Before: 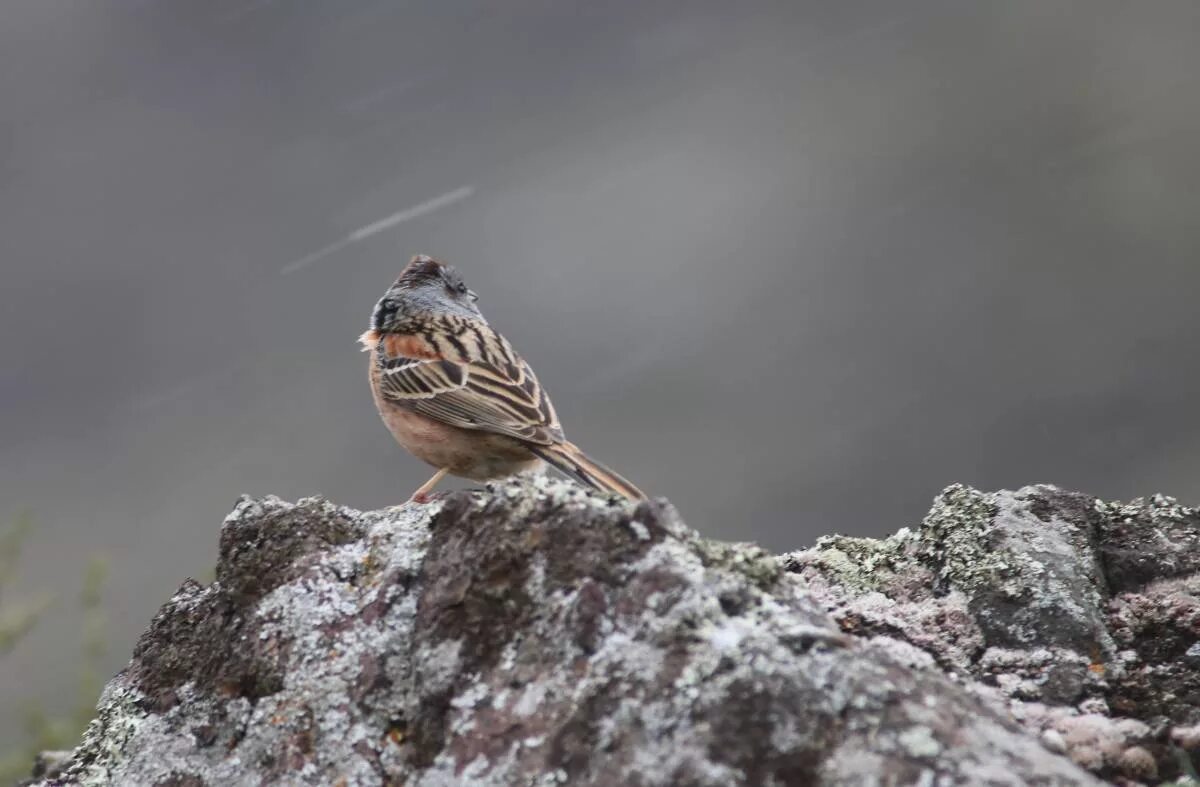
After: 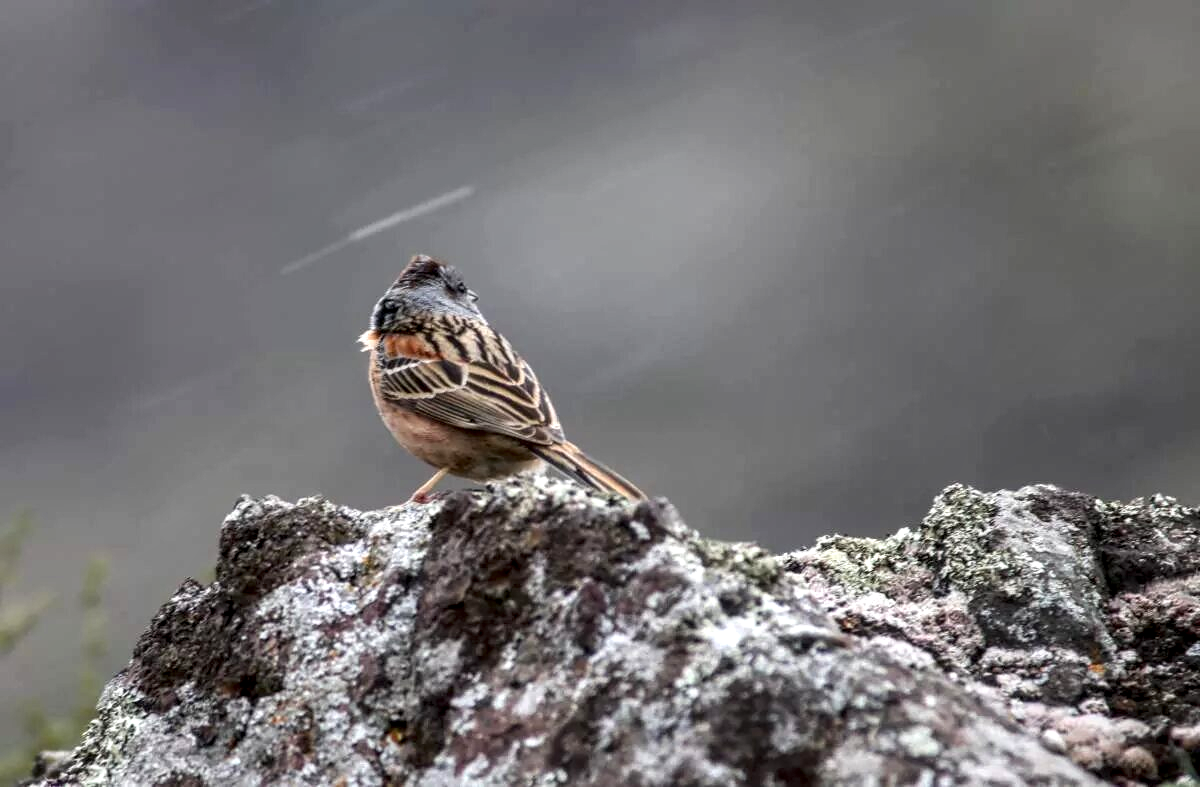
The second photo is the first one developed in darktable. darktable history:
local contrast: highlights 63%, shadows 54%, detail 168%, midtone range 0.51
color balance rgb: perceptual saturation grading › global saturation 29.972%
